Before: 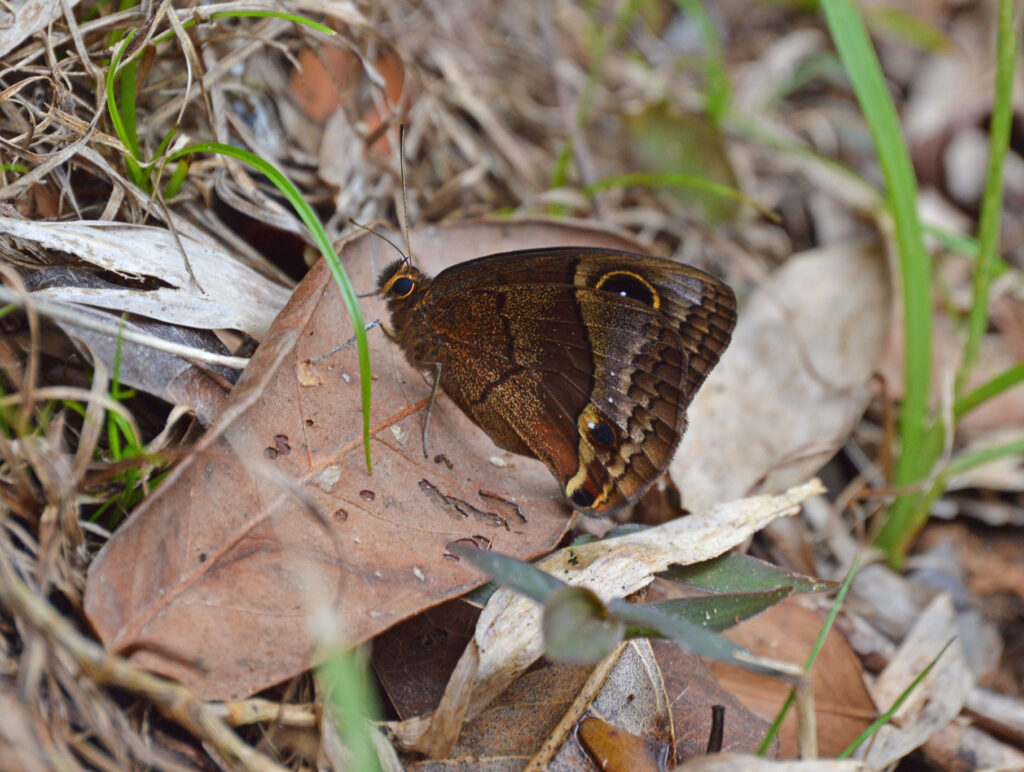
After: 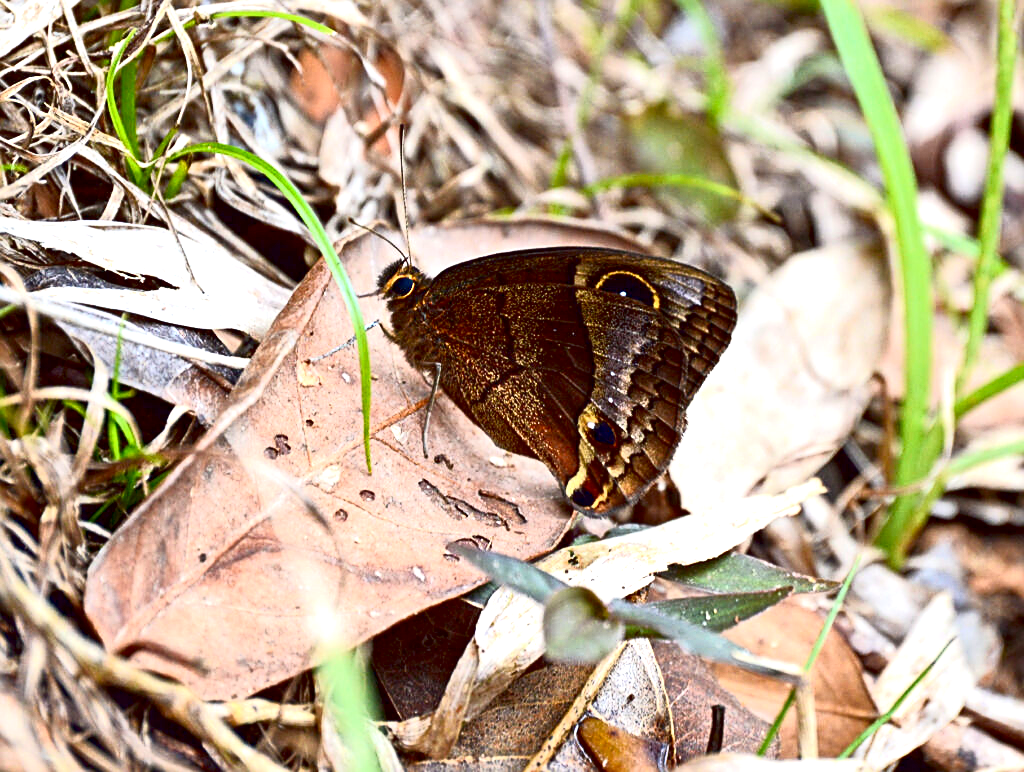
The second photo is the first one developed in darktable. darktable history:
sharpen: on, module defaults
exposure: black level correction 0.011, exposure 1.087 EV, compensate highlight preservation false
tone curve: curves: ch0 [(0, 0) (0.003, 0.007) (0.011, 0.01) (0.025, 0.016) (0.044, 0.025) (0.069, 0.036) (0.1, 0.052) (0.136, 0.073) (0.177, 0.103) (0.224, 0.135) (0.277, 0.177) (0.335, 0.233) (0.399, 0.303) (0.468, 0.376) (0.543, 0.469) (0.623, 0.581) (0.709, 0.723) (0.801, 0.863) (0.898, 0.938) (1, 1)], color space Lab, independent channels, preserve colors none
